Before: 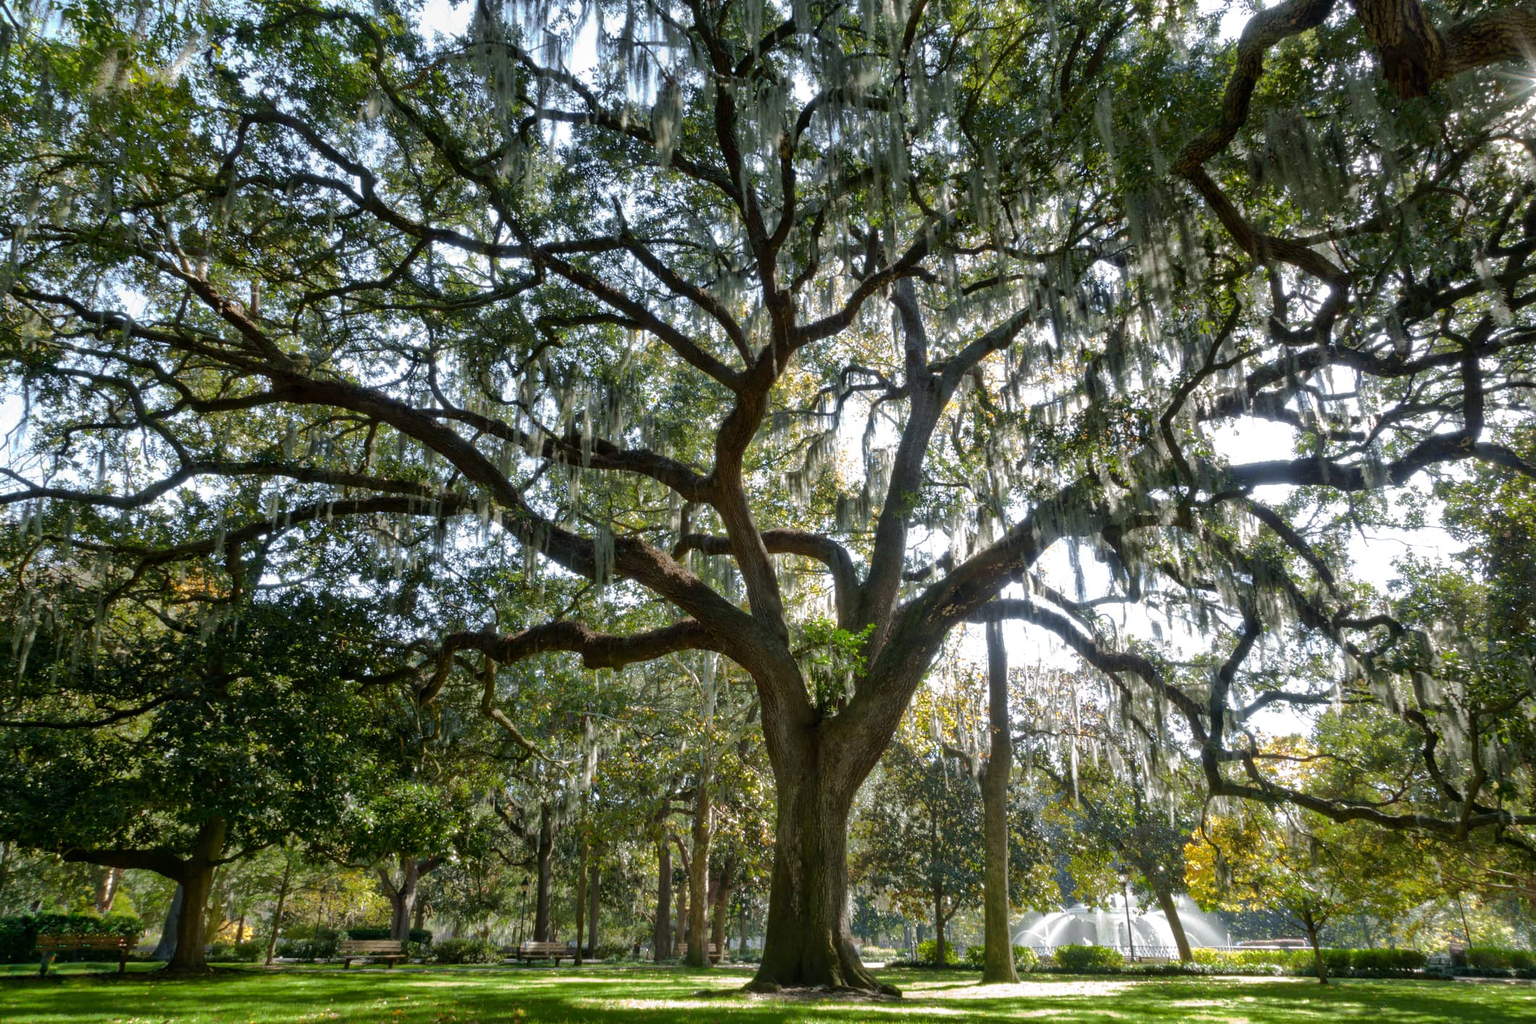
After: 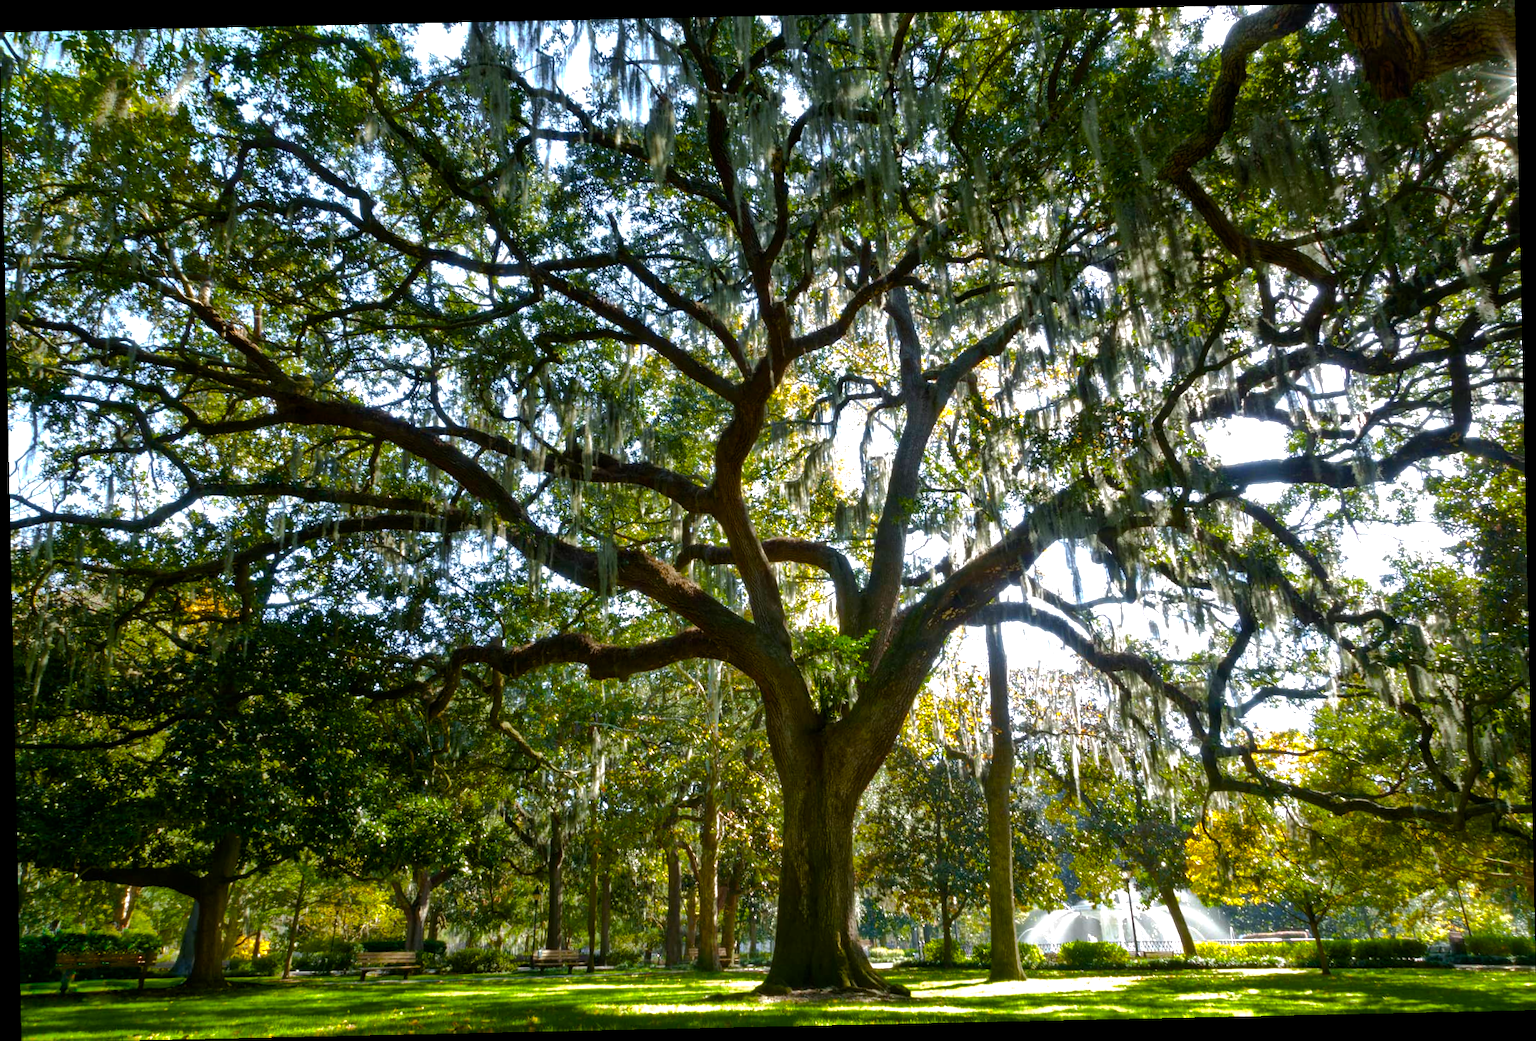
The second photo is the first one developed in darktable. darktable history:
color balance rgb: linear chroma grading › global chroma 9%, perceptual saturation grading › global saturation 36%, perceptual saturation grading › shadows 35%, perceptual brilliance grading › global brilliance 15%, perceptual brilliance grading › shadows -35%, global vibrance 15%
rotate and perspective: rotation -1.24°, automatic cropping off
